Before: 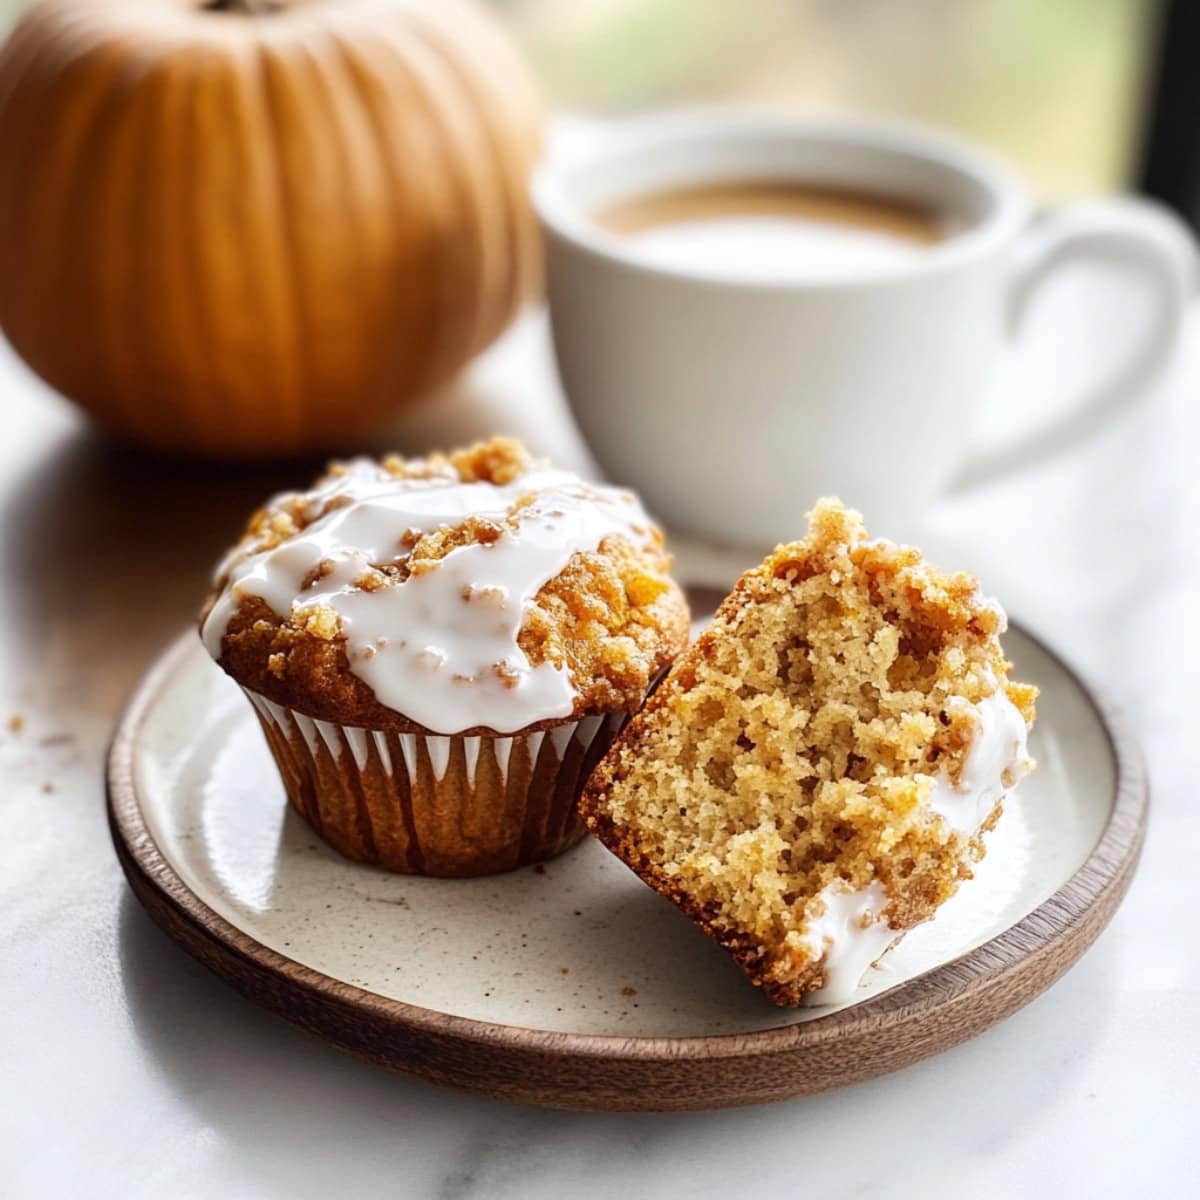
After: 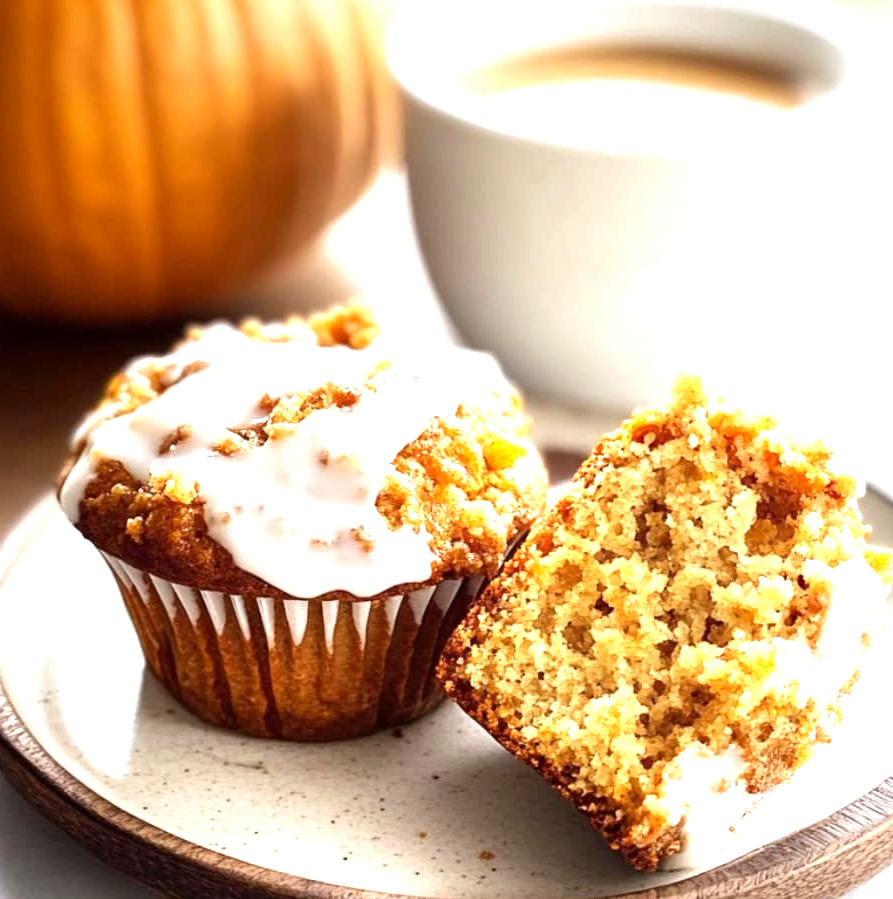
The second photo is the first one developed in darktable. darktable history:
crop and rotate: left 11.836%, top 11.345%, right 13.734%, bottom 13.687%
exposure: black level correction 0.001, exposure 0.499 EV, compensate highlight preservation false
levels: levels [0, 0.43, 0.859]
